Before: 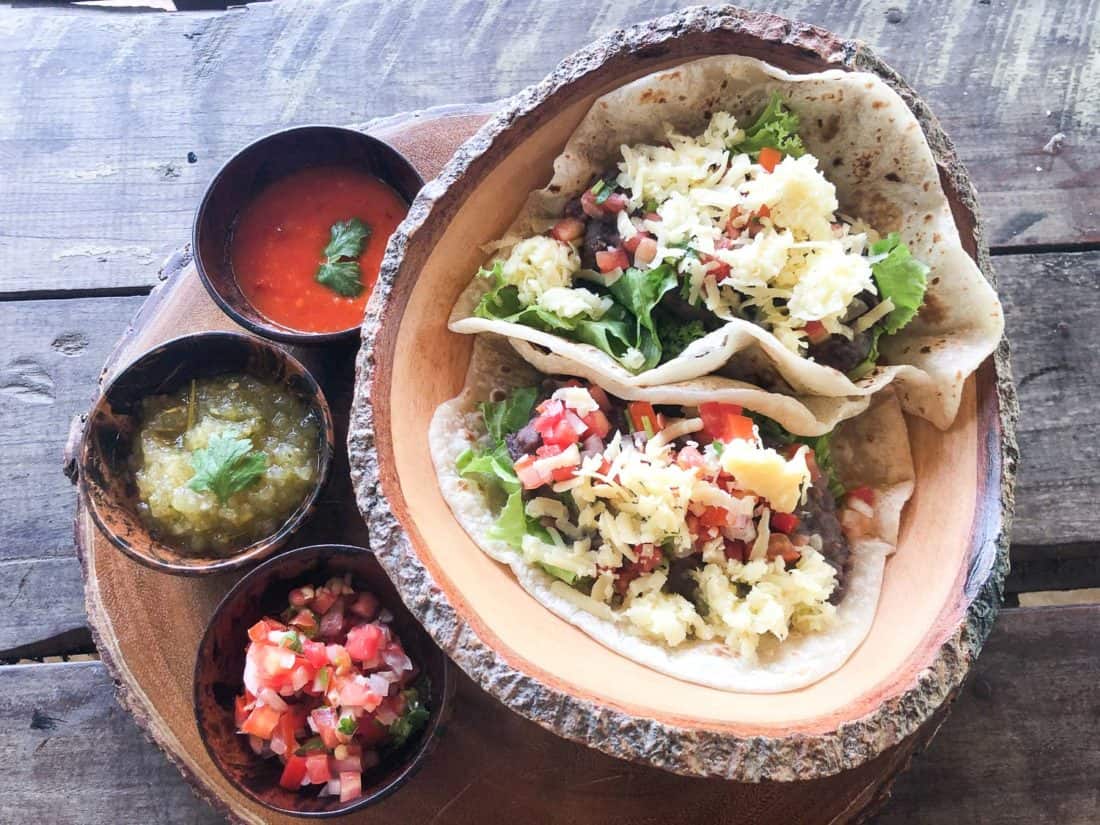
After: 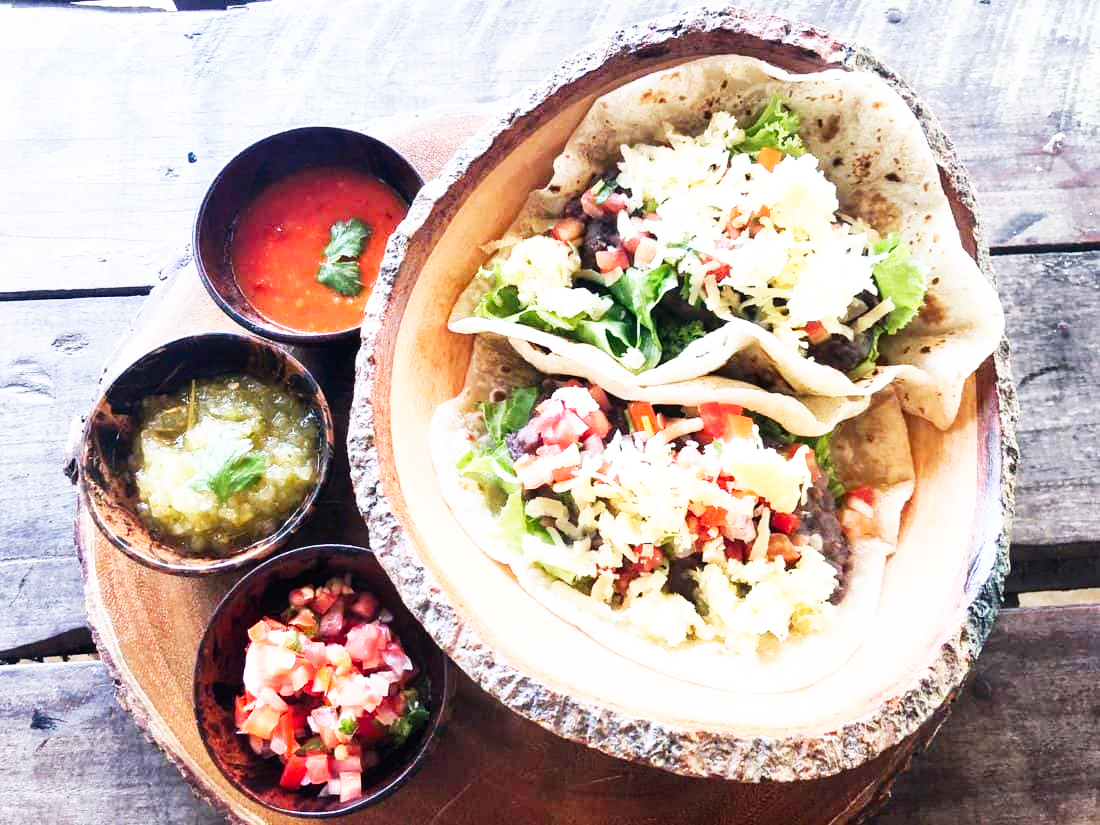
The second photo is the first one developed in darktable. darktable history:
color calibration: illuminant same as pipeline (D50), adaptation XYZ, x 0.345, y 0.358, temperature 5007.74 K
base curve: curves: ch0 [(0, 0) (0.007, 0.004) (0.027, 0.03) (0.046, 0.07) (0.207, 0.54) (0.442, 0.872) (0.673, 0.972) (1, 1)], preserve colors none
